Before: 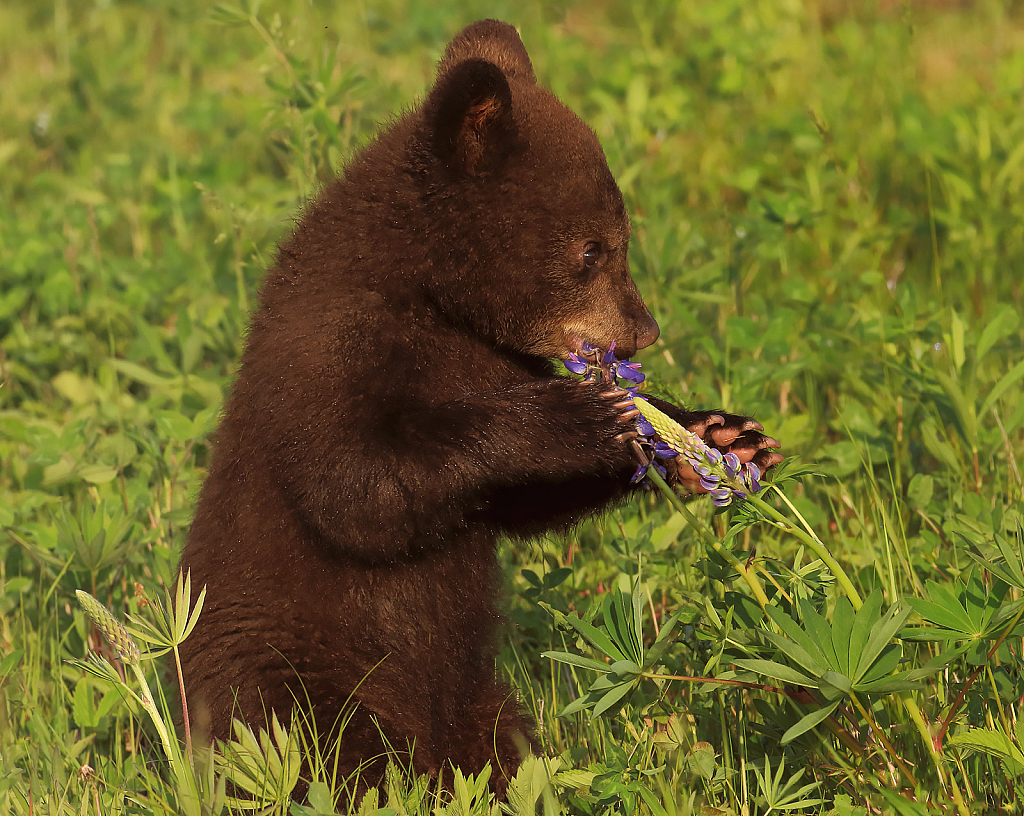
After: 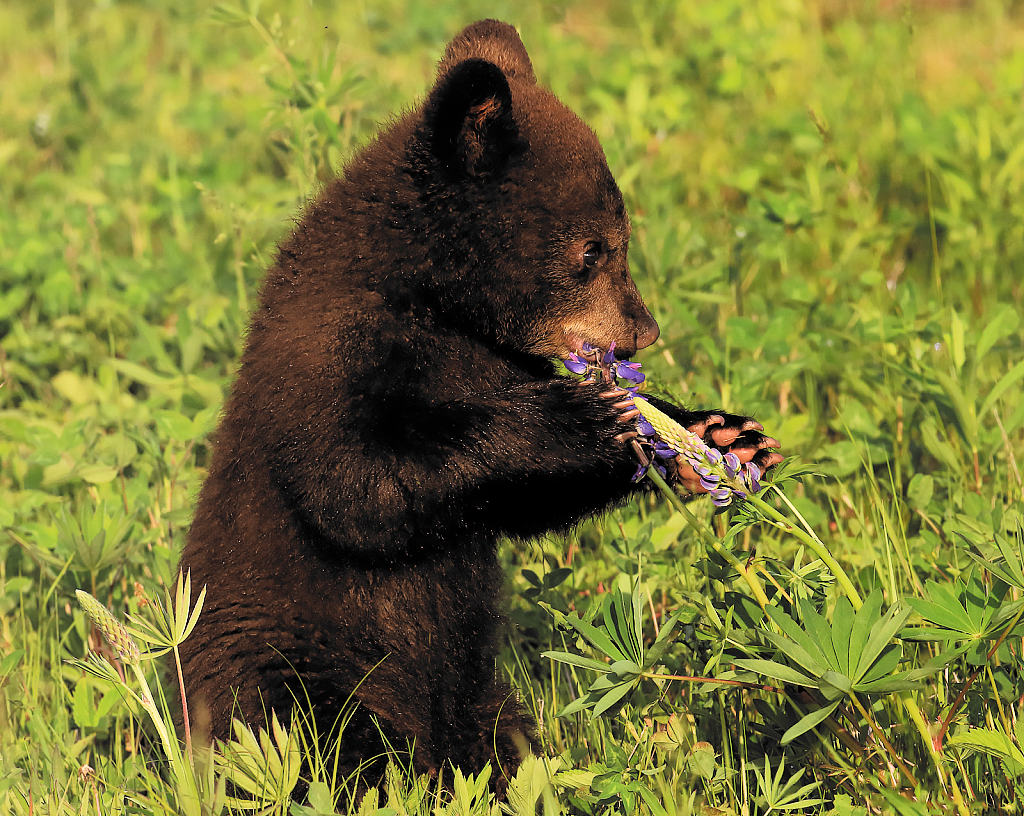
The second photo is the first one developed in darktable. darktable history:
filmic rgb: black relative exposure -5.09 EV, white relative exposure 3.53 EV, hardness 3.18, contrast 1.296, highlights saturation mix -49.86%, color science v6 (2022)
exposure: exposure 0.56 EV, compensate highlight preservation false
